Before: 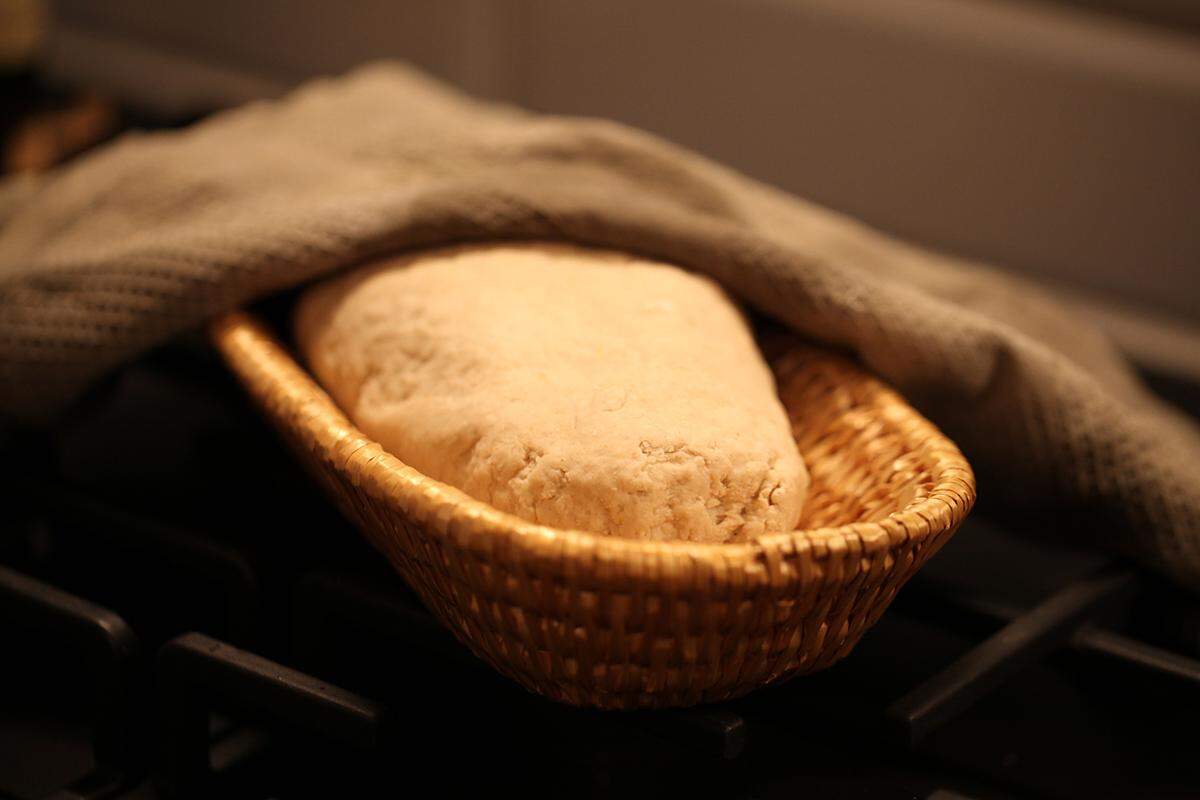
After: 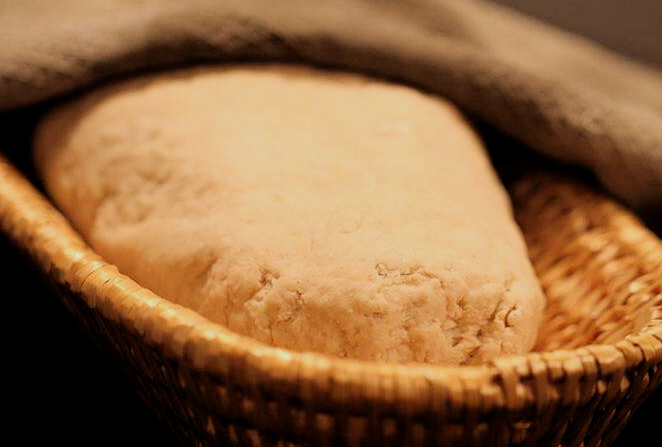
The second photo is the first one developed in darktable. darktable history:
filmic rgb: black relative exposure -7.76 EV, white relative exposure 4.46 EV, threshold 5.95 EV, target black luminance 0%, hardness 3.75, latitude 50.78%, contrast 1.068, highlights saturation mix 9.26%, shadows ↔ highlights balance -0.264%, contrast in shadows safe, enable highlight reconstruction true
exposure: compensate exposure bias true, compensate highlight preservation false
crop and rotate: left 22.012%, top 22.273%, right 22.806%, bottom 21.823%
